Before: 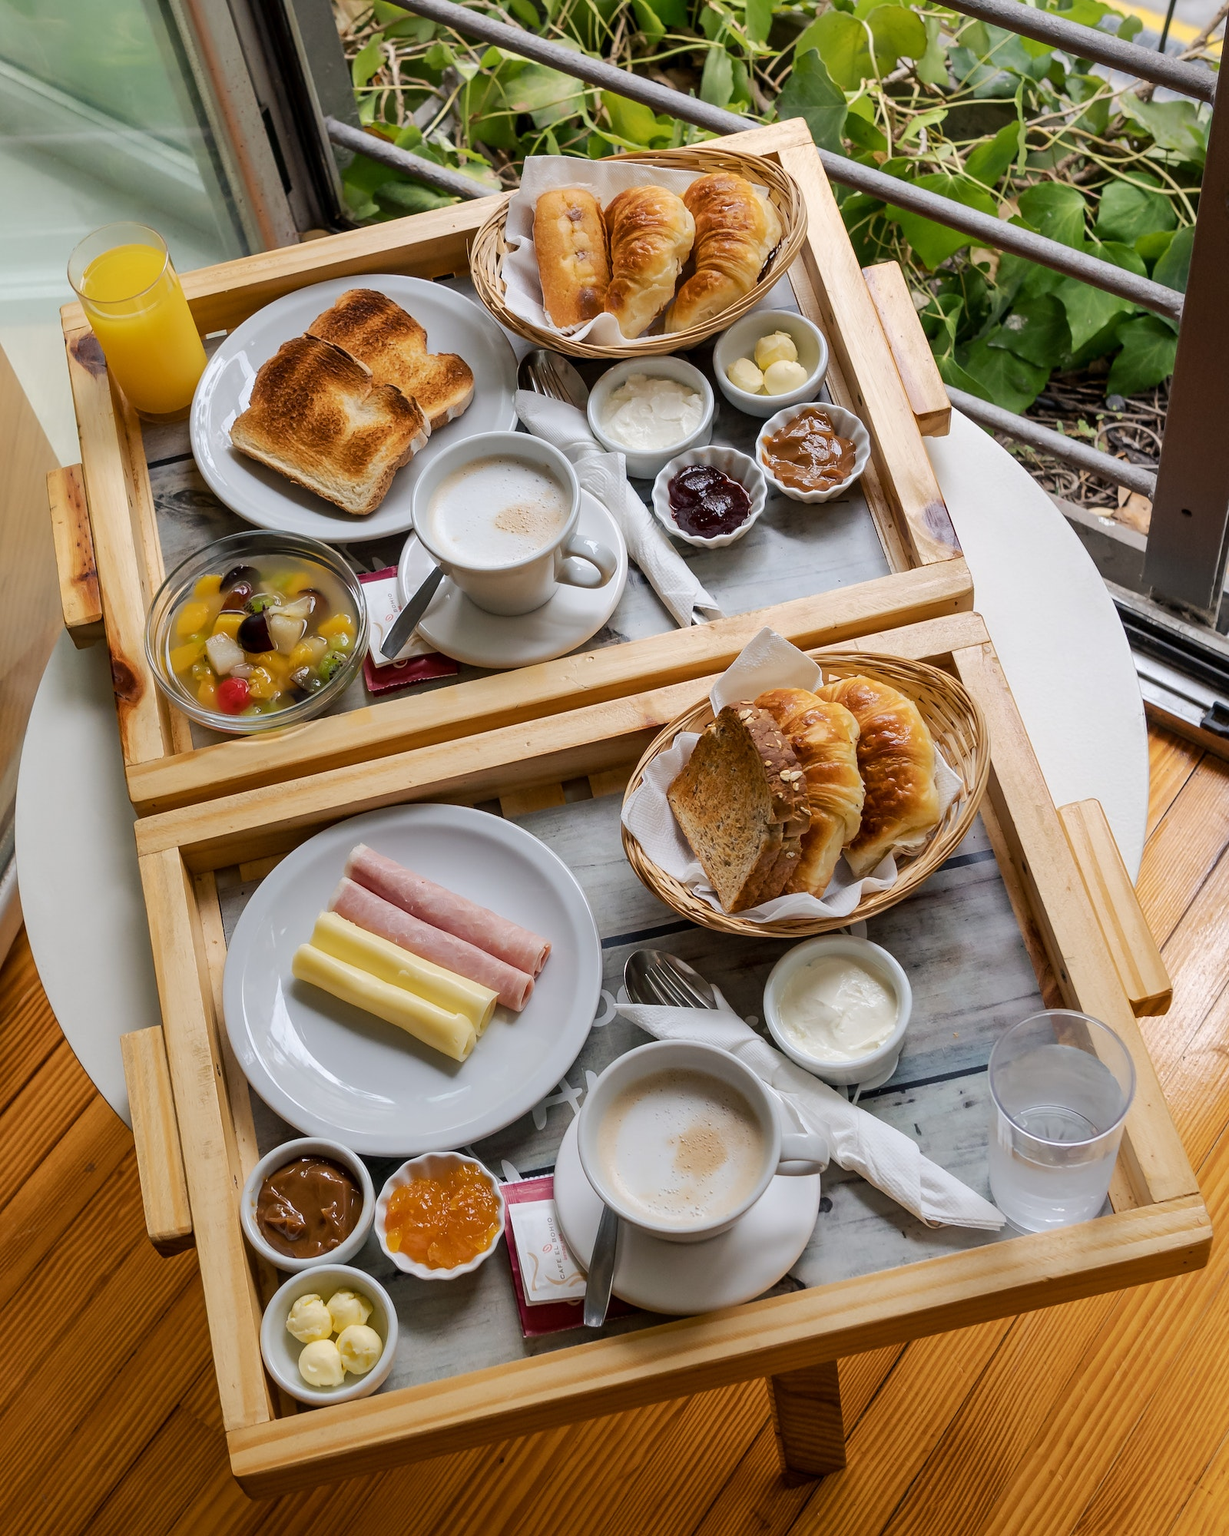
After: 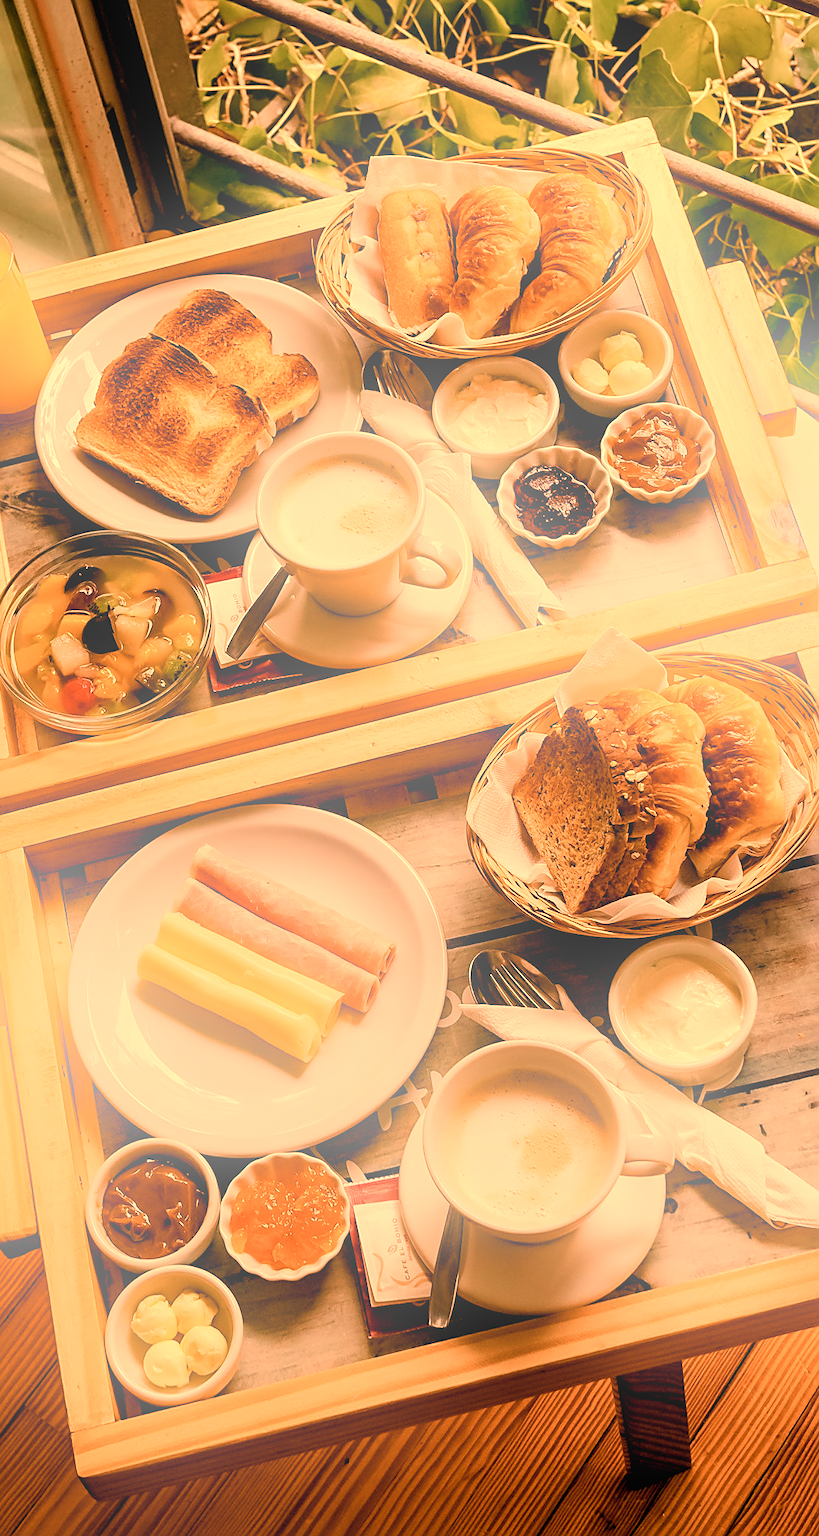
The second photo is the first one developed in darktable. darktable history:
sharpen: on, module defaults
crop and rotate: left 12.673%, right 20.66%
contrast brightness saturation: contrast 0.06, brightness -0.01, saturation -0.23
bloom: on, module defaults
color balance rgb: shadows lift › chroma 3%, shadows lift › hue 280.8°, power › hue 330°, highlights gain › chroma 3%, highlights gain › hue 75.6°, global offset › luminance -1%, perceptual saturation grading › global saturation 20%, perceptual saturation grading › highlights -25%, perceptual saturation grading › shadows 50%, global vibrance 20%
white balance: red 1.467, blue 0.684
contrast equalizer: octaves 7, y [[0.6 ×6], [0.55 ×6], [0 ×6], [0 ×6], [0 ×6]], mix 0.3
